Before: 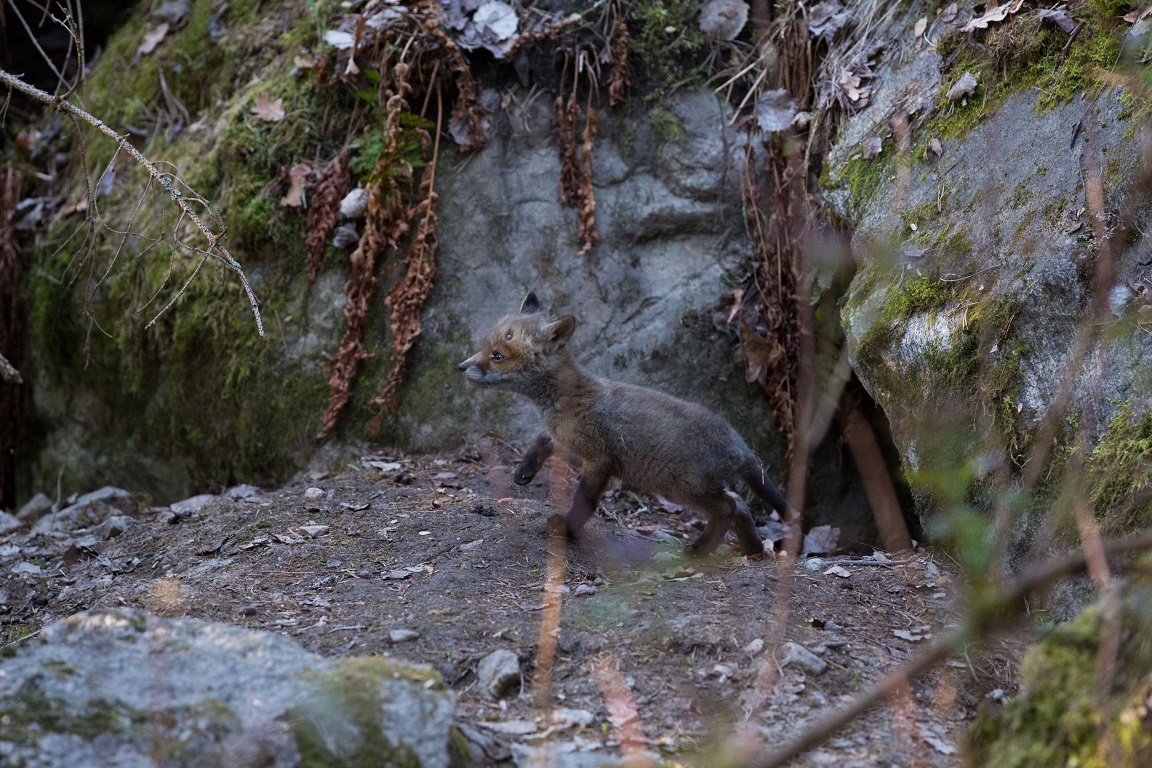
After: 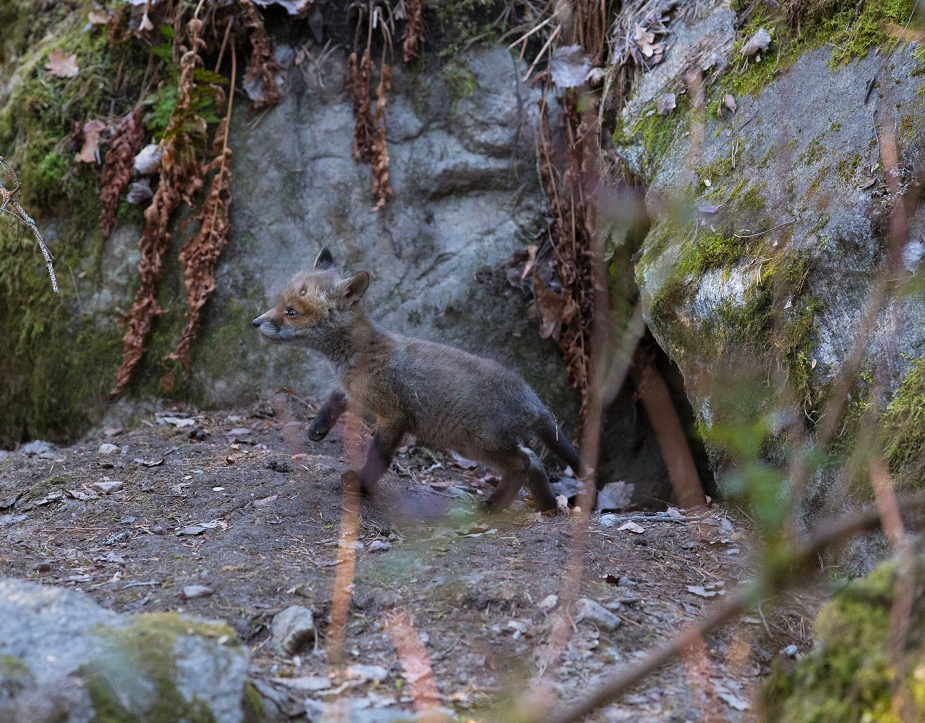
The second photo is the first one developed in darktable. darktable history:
contrast brightness saturation: contrast 0.07, brightness 0.08, saturation 0.18
crop and rotate: left 17.959%, top 5.771%, right 1.742%
